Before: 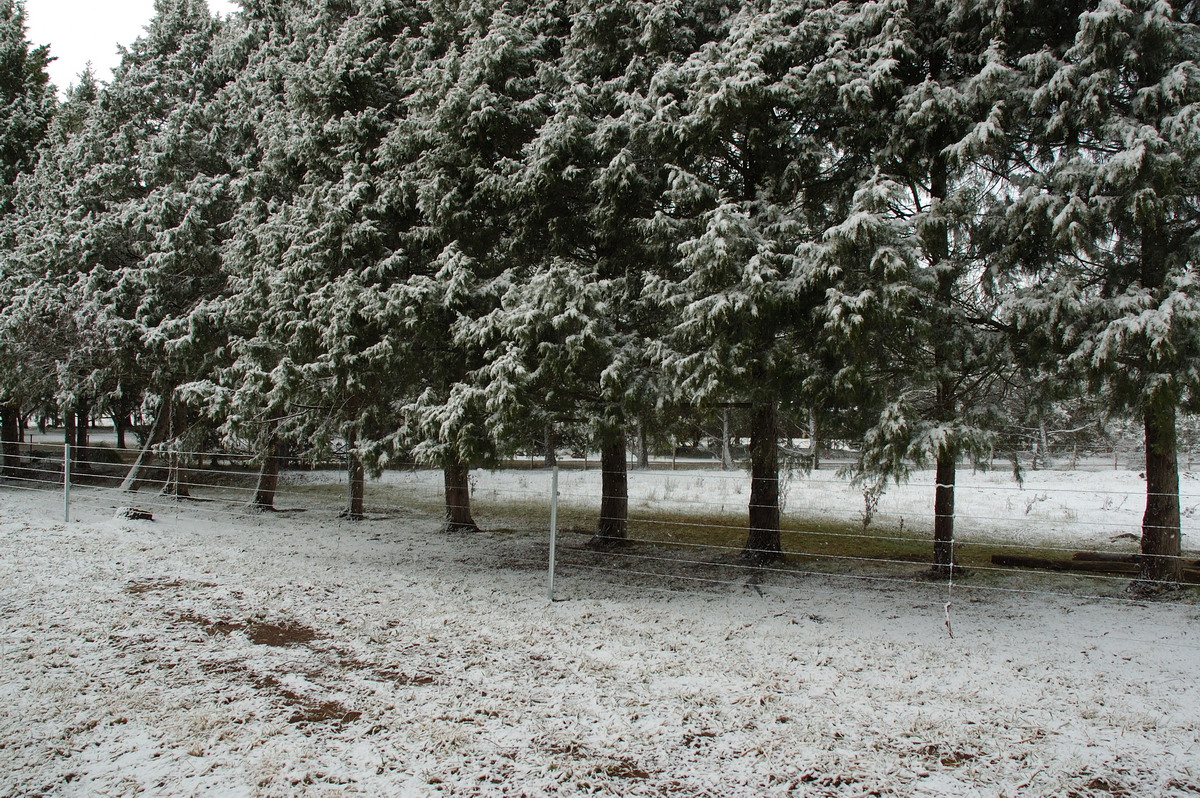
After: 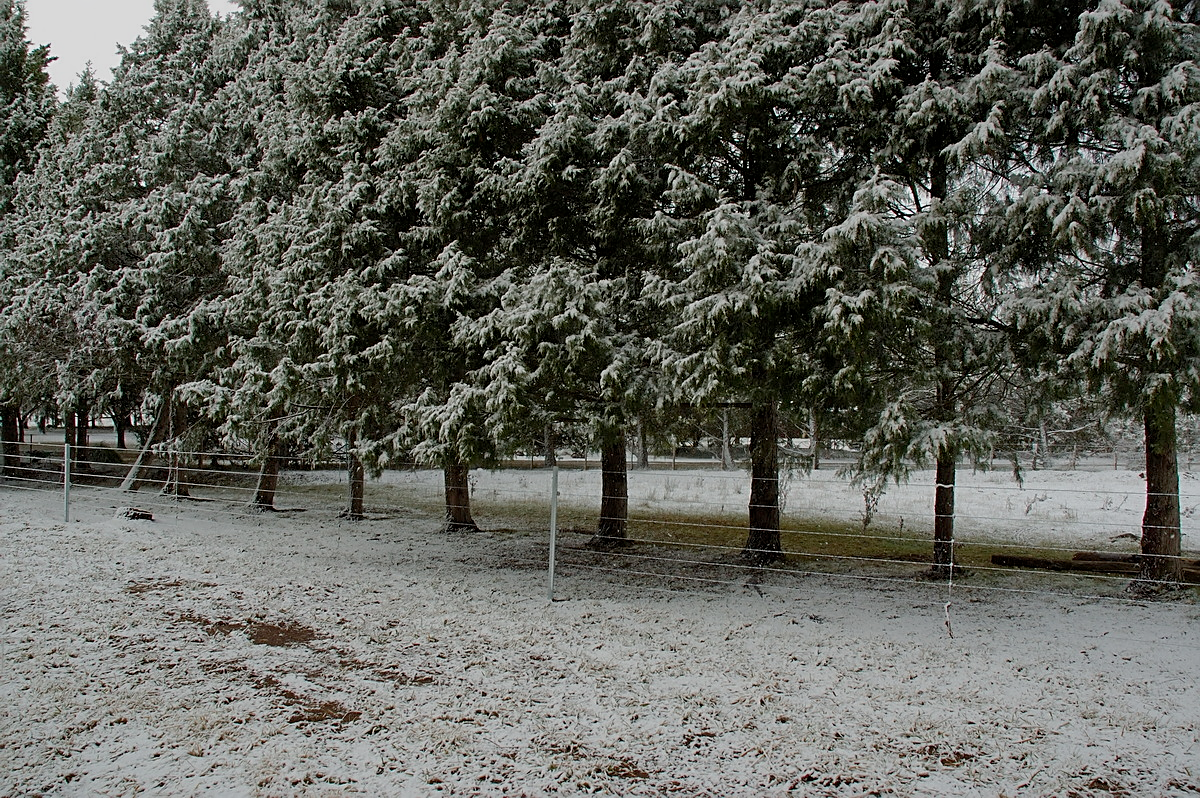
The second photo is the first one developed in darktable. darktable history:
exposure: black level correction 0.001, exposure -0.125 EV, compensate exposure bias true, compensate highlight preservation false
sharpen: on, module defaults
tone equalizer: -8 EV 0.25 EV, -7 EV 0.417 EV, -6 EV 0.417 EV, -5 EV 0.25 EV, -3 EV -0.25 EV, -2 EV -0.417 EV, -1 EV -0.417 EV, +0 EV -0.25 EV, edges refinement/feathering 500, mask exposure compensation -1.57 EV, preserve details guided filter
